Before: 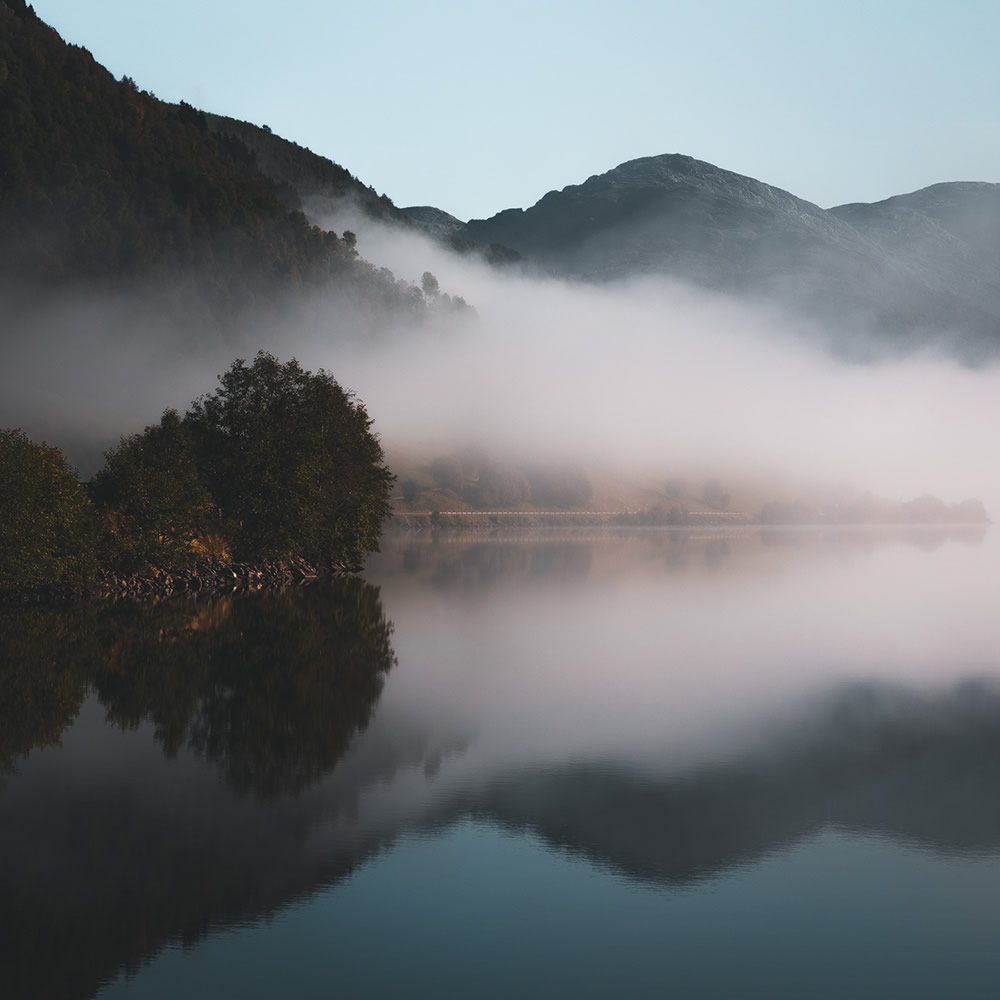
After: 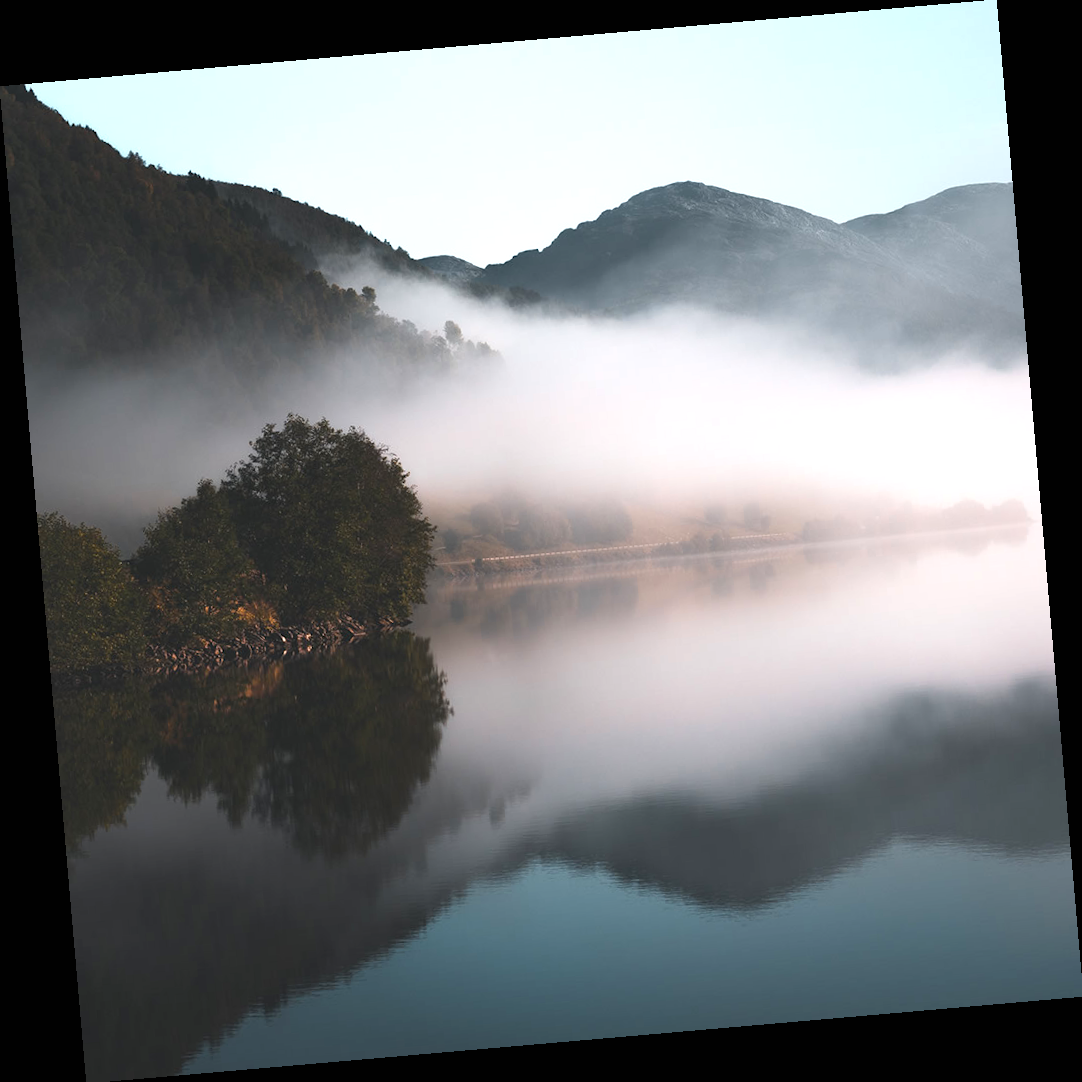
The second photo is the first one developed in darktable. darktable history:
rotate and perspective: rotation -4.98°, automatic cropping off
exposure: black level correction 0, exposure 0.68 EV, compensate exposure bias true, compensate highlight preservation false
